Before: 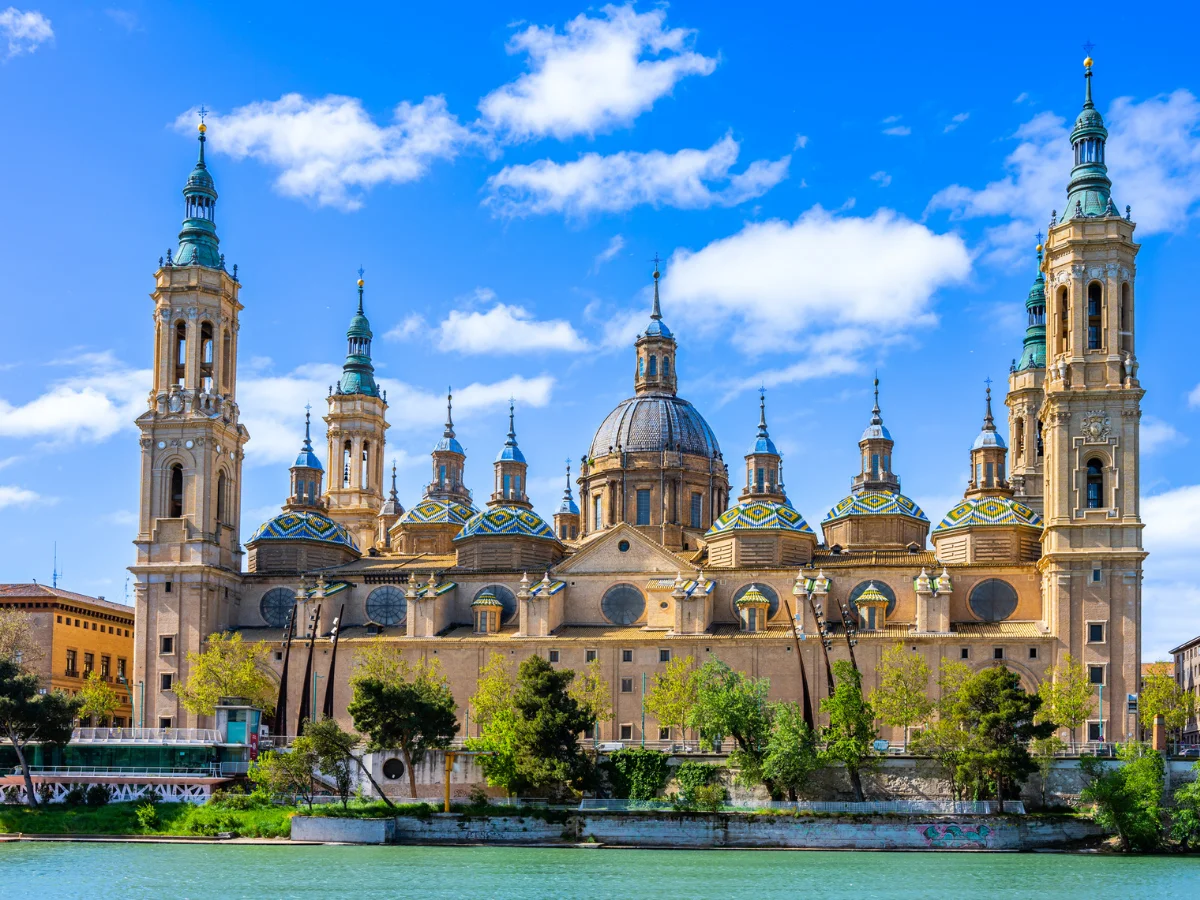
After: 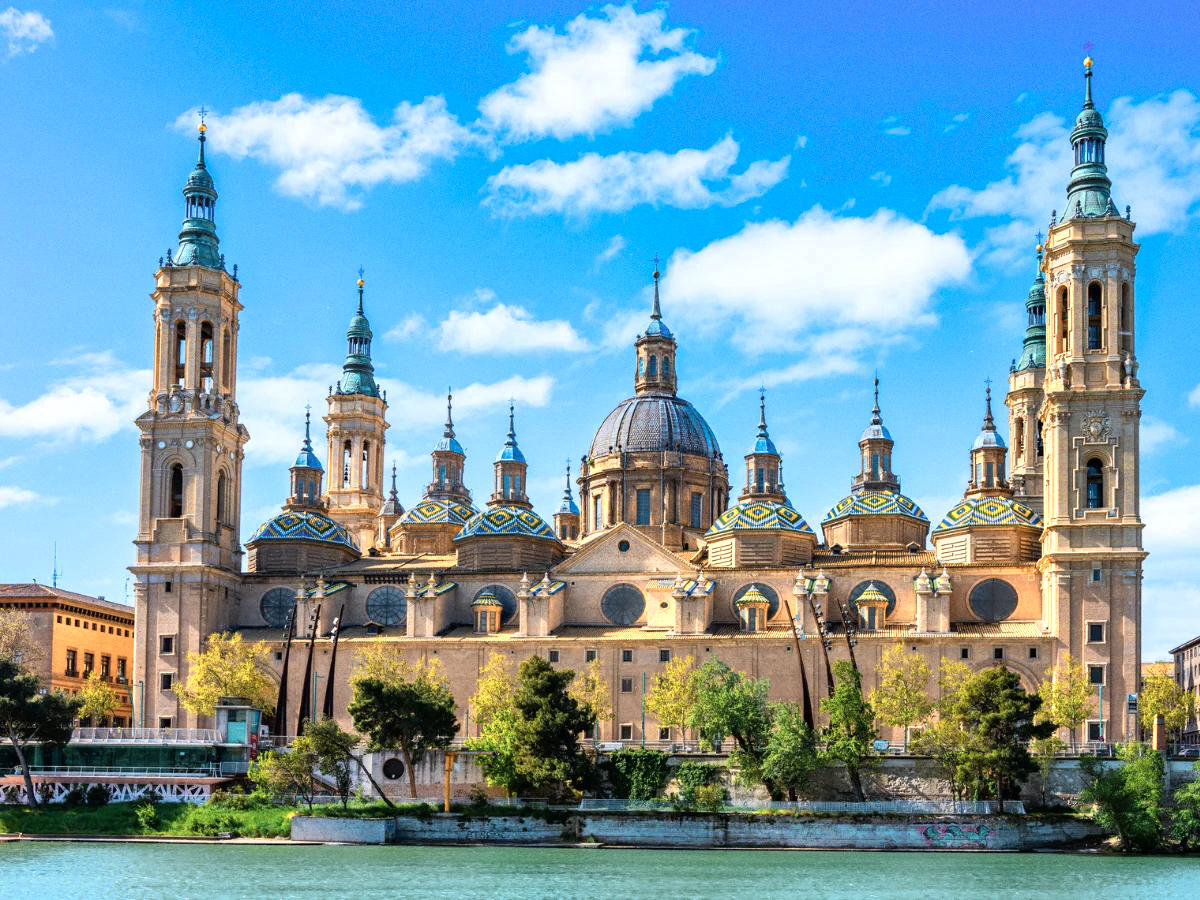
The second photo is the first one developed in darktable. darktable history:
grain: coarseness 0.09 ISO, strength 16.61%
color zones: curves: ch0 [(0.018, 0.548) (0.197, 0.654) (0.425, 0.447) (0.605, 0.658) (0.732, 0.579)]; ch1 [(0.105, 0.531) (0.224, 0.531) (0.386, 0.39) (0.618, 0.456) (0.732, 0.456) (0.956, 0.421)]; ch2 [(0.039, 0.583) (0.215, 0.465) (0.399, 0.544) (0.465, 0.548) (0.614, 0.447) (0.724, 0.43) (0.882, 0.623) (0.956, 0.632)]
